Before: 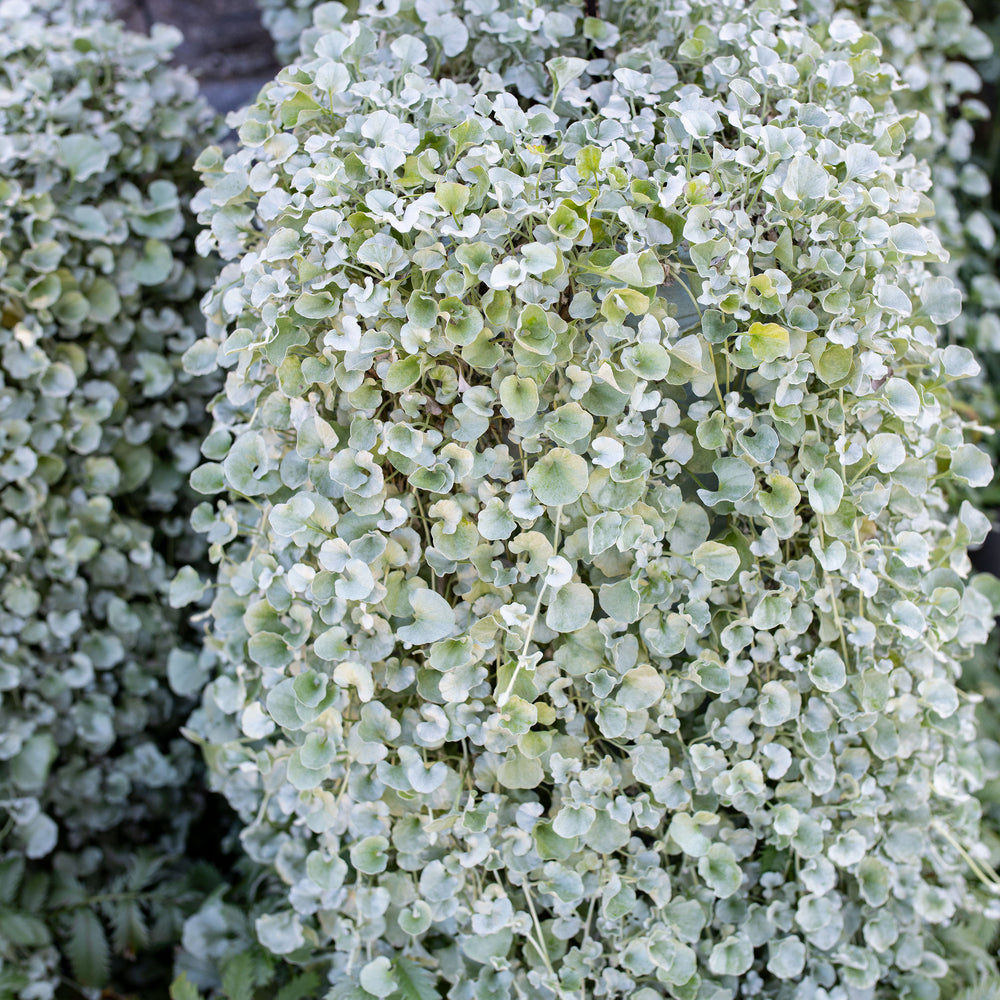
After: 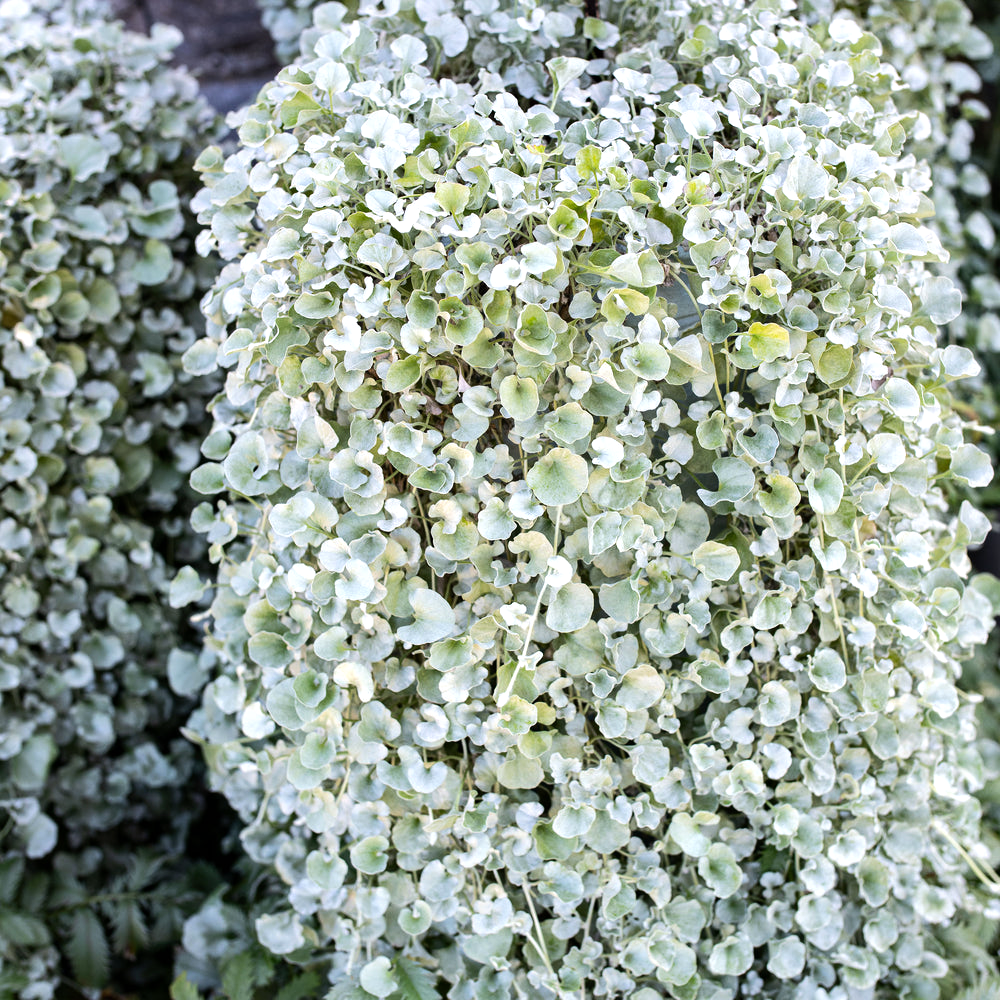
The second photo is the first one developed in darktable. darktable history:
tone equalizer: -8 EV -0.447 EV, -7 EV -0.392 EV, -6 EV -0.326 EV, -5 EV -0.189 EV, -3 EV 0.244 EV, -2 EV 0.359 EV, -1 EV 0.381 EV, +0 EV 0.444 EV, edges refinement/feathering 500, mask exposure compensation -1.57 EV, preserve details no
